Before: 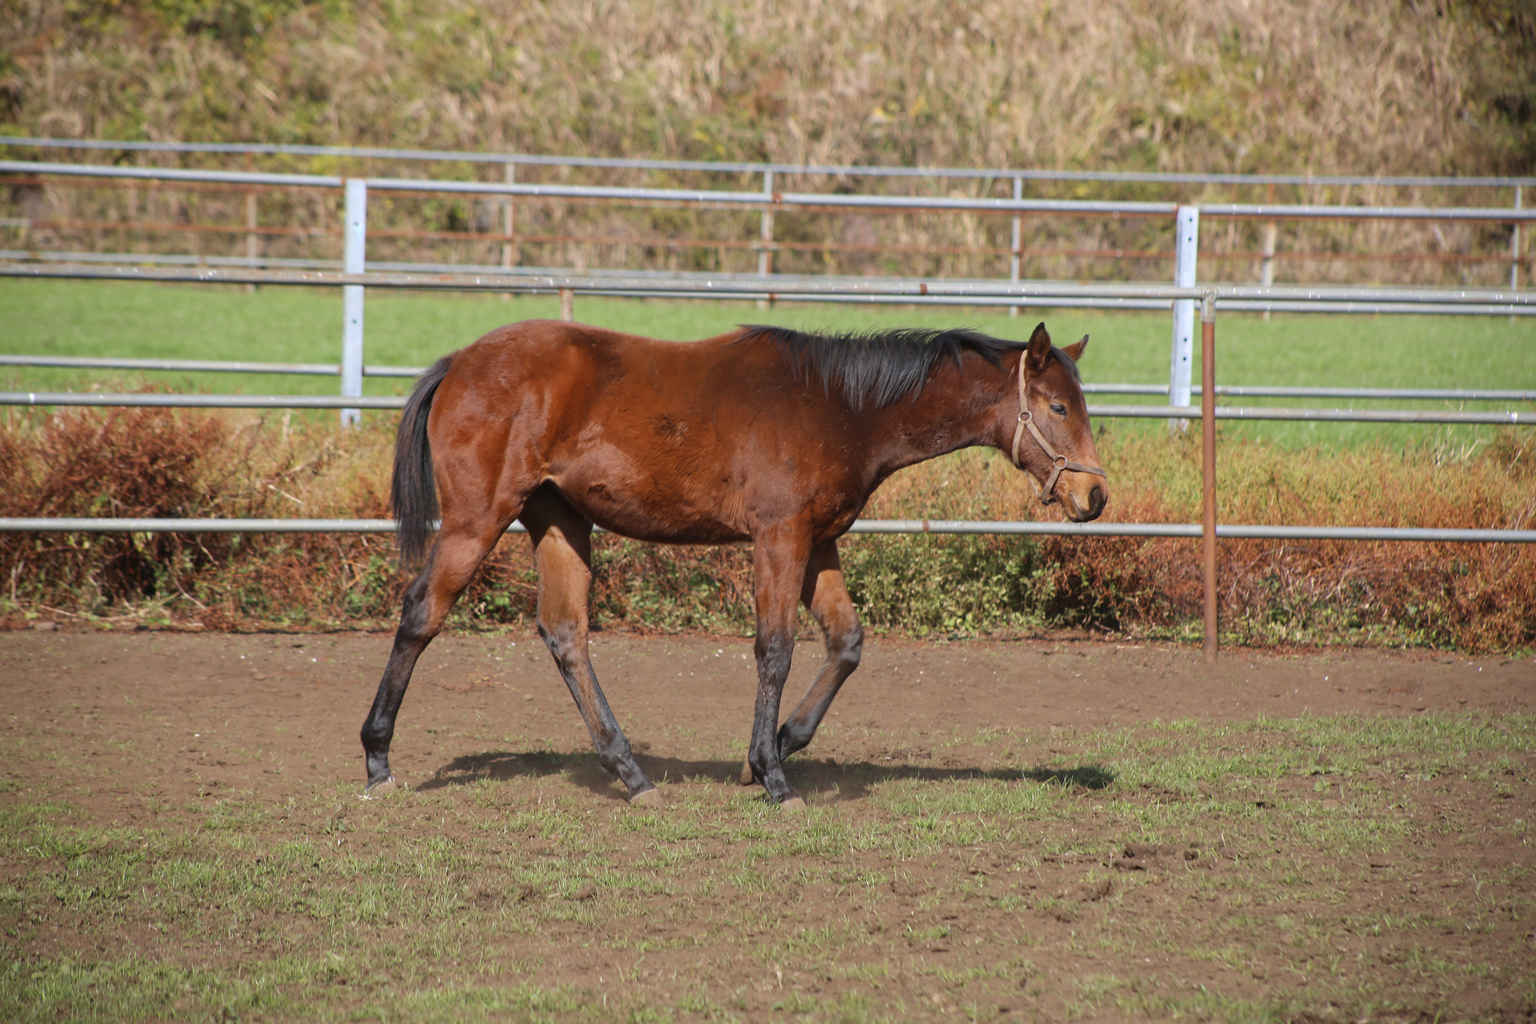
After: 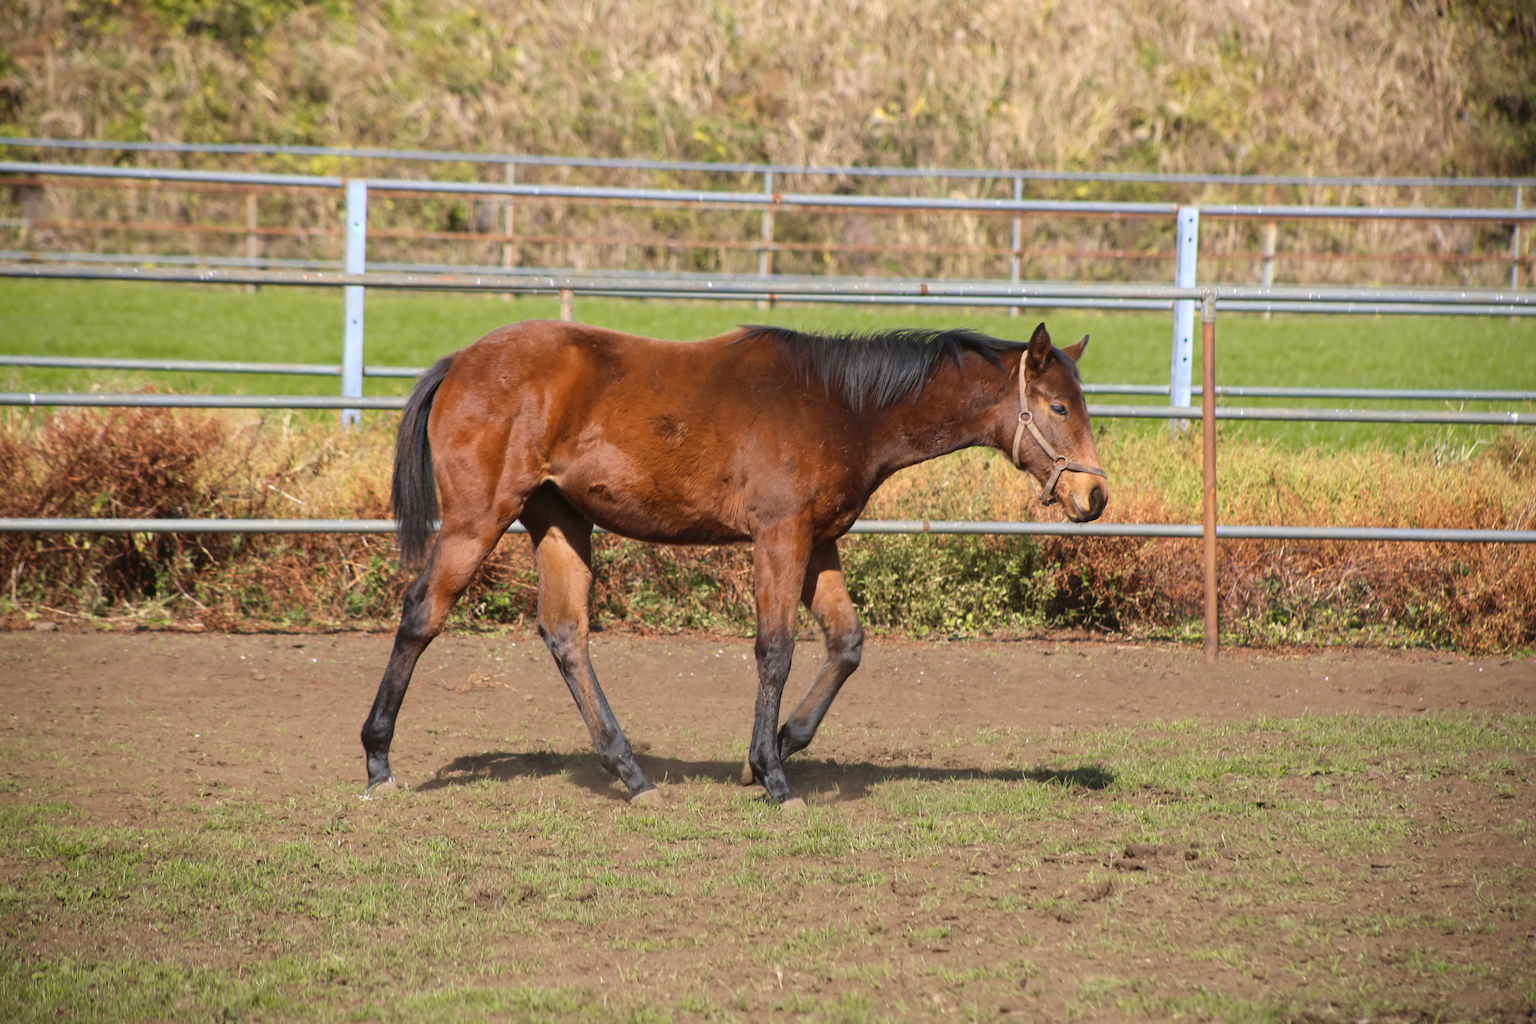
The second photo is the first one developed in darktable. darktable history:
color zones: curves: ch0 [(0.099, 0.624) (0.257, 0.596) (0.384, 0.376) (0.529, 0.492) (0.697, 0.564) (0.768, 0.532) (0.908, 0.644)]; ch1 [(0.112, 0.564) (0.254, 0.612) (0.432, 0.676) (0.592, 0.456) (0.743, 0.684) (0.888, 0.536)]; ch2 [(0.25, 0.5) (0.469, 0.36) (0.75, 0.5)]
contrast equalizer: y [[0.5 ×6], [0.5 ×6], [0.5 ×6], [0 ×6], [0, 0, 0, 0.581, 0.011, 0]], mix 0.333
